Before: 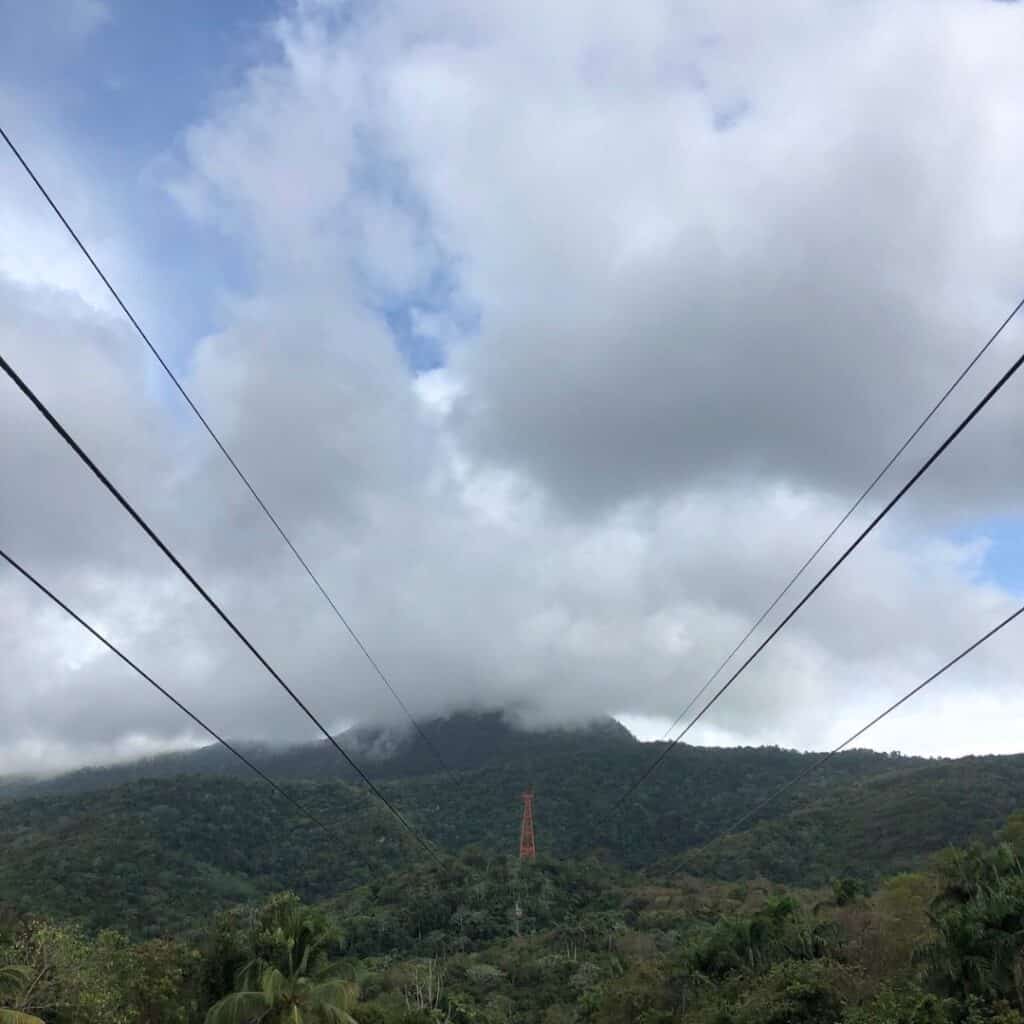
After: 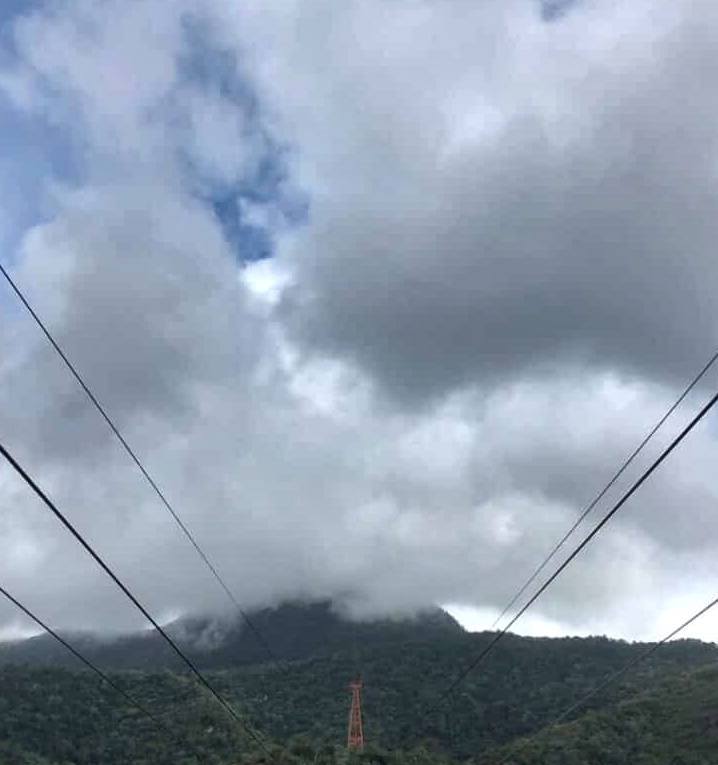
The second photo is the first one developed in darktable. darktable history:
tone equalizer: edges refinement/feathering 500, mask exposure compensation -1.57 EV, preserve details no
crop and rotate: left 16.891%, top 10.792%, right 12.915%, bottom 14.424%
local contrast: mode bilateral grid, contrast 24, coarseness 60, detail 151%, midtone range 0.2
shadows and highlights: shadows 6.83, soften with gaussian
